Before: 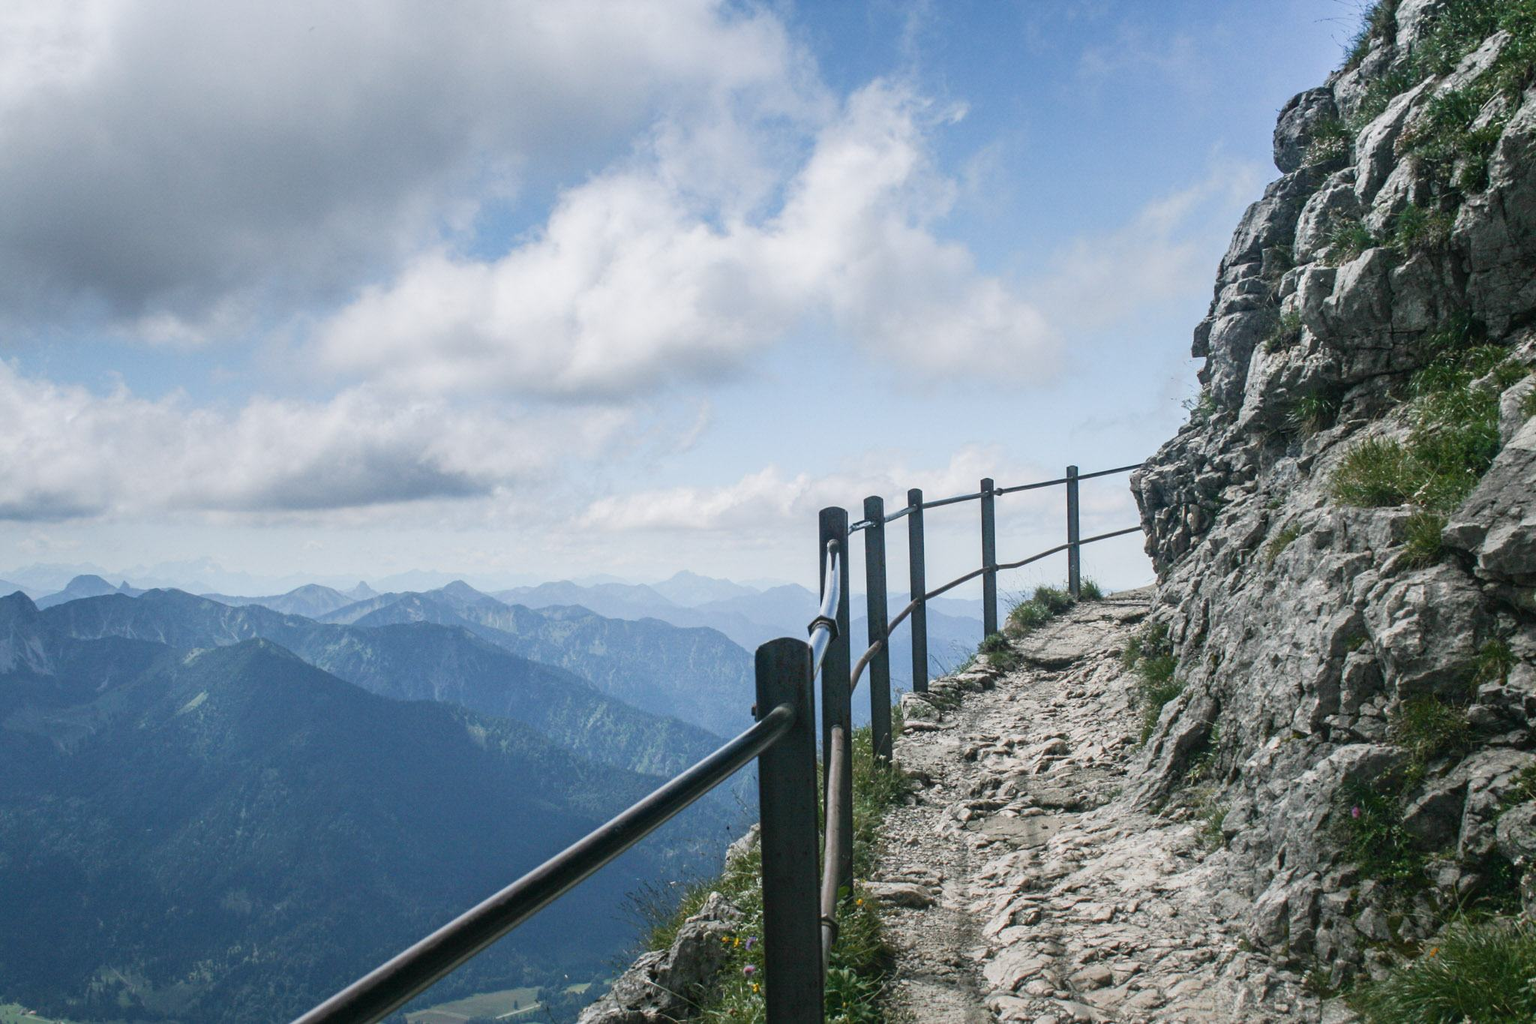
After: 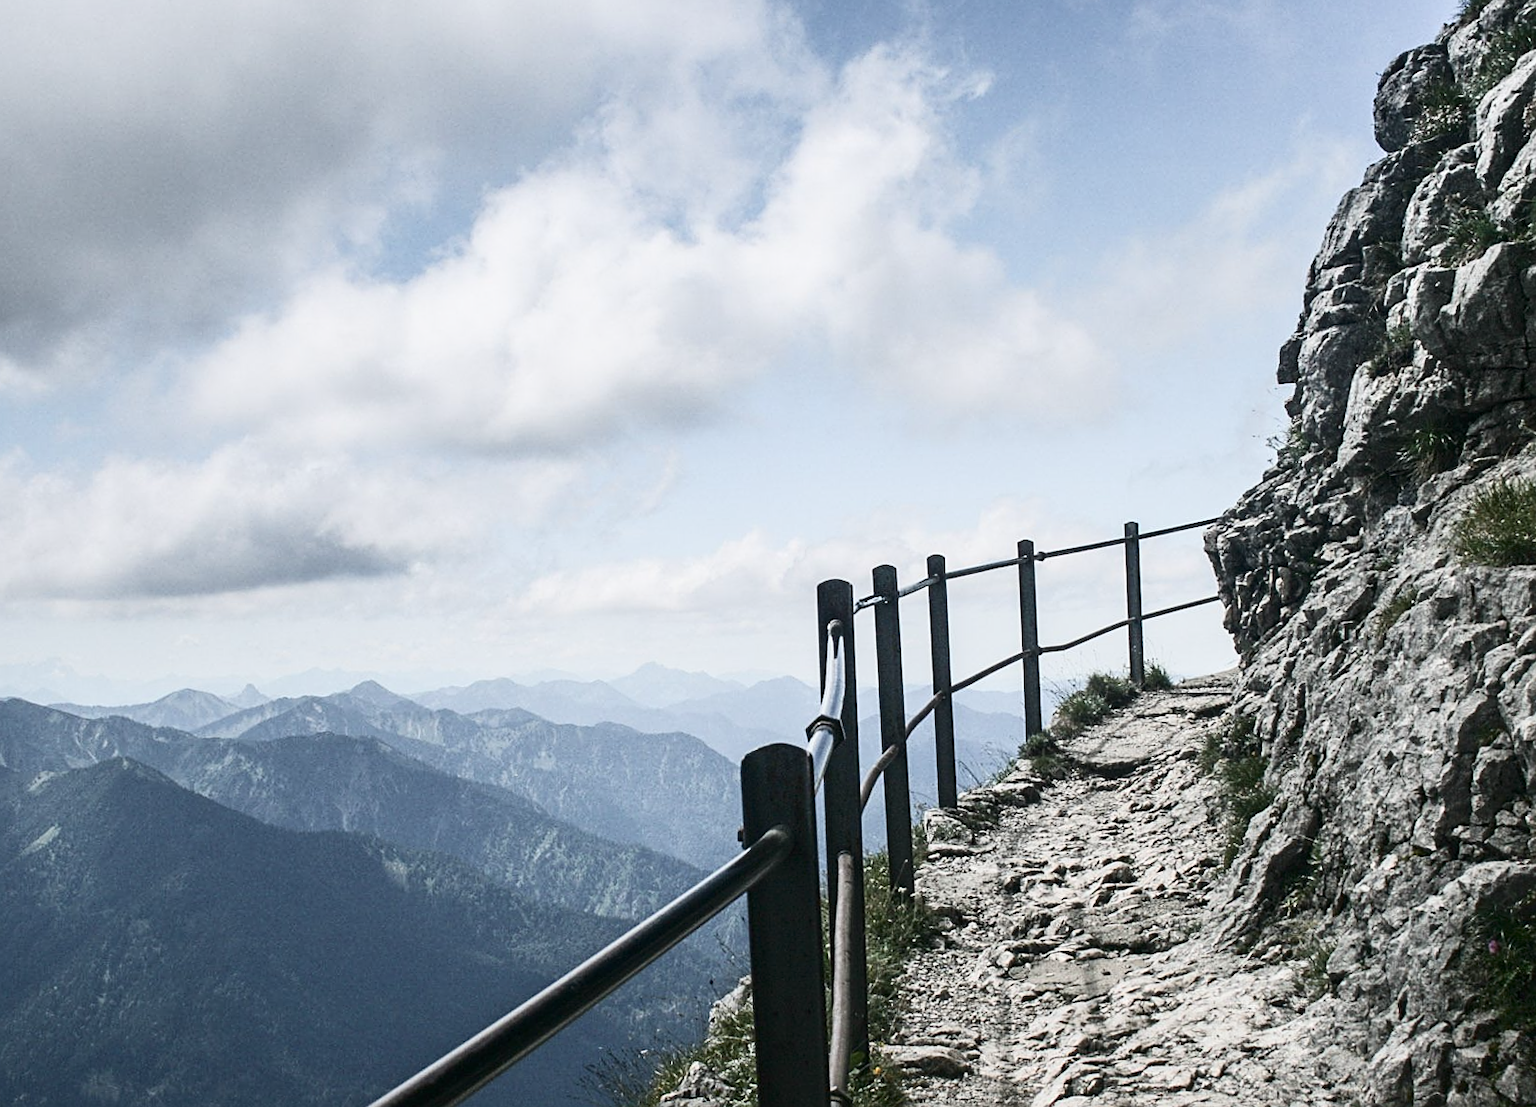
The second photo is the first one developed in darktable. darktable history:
sharpen: on, module defaults
tone equalizer: on, module defaults
contrast brightness saturation: contrast 0.25, saturation -0.31
crop: left 11.225%, top 5.381%, right 9.565%, bottom 10.314%
rotate and perspective: rotation -1.17°, automatic cropping off
